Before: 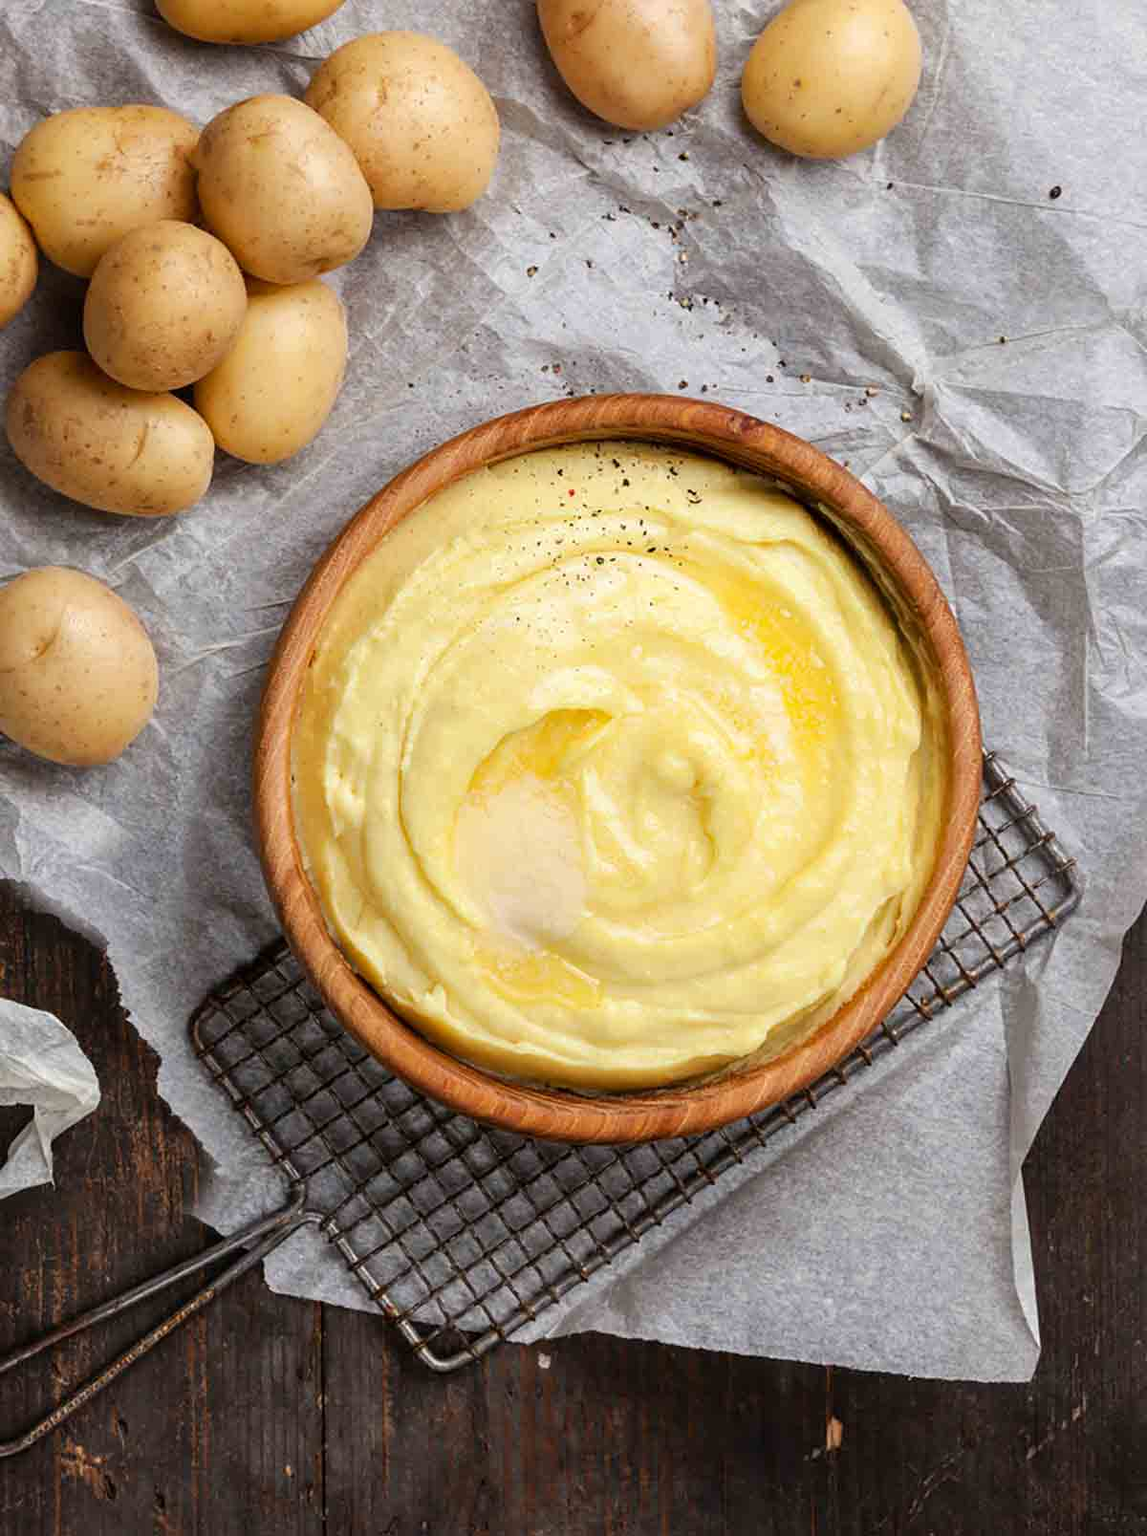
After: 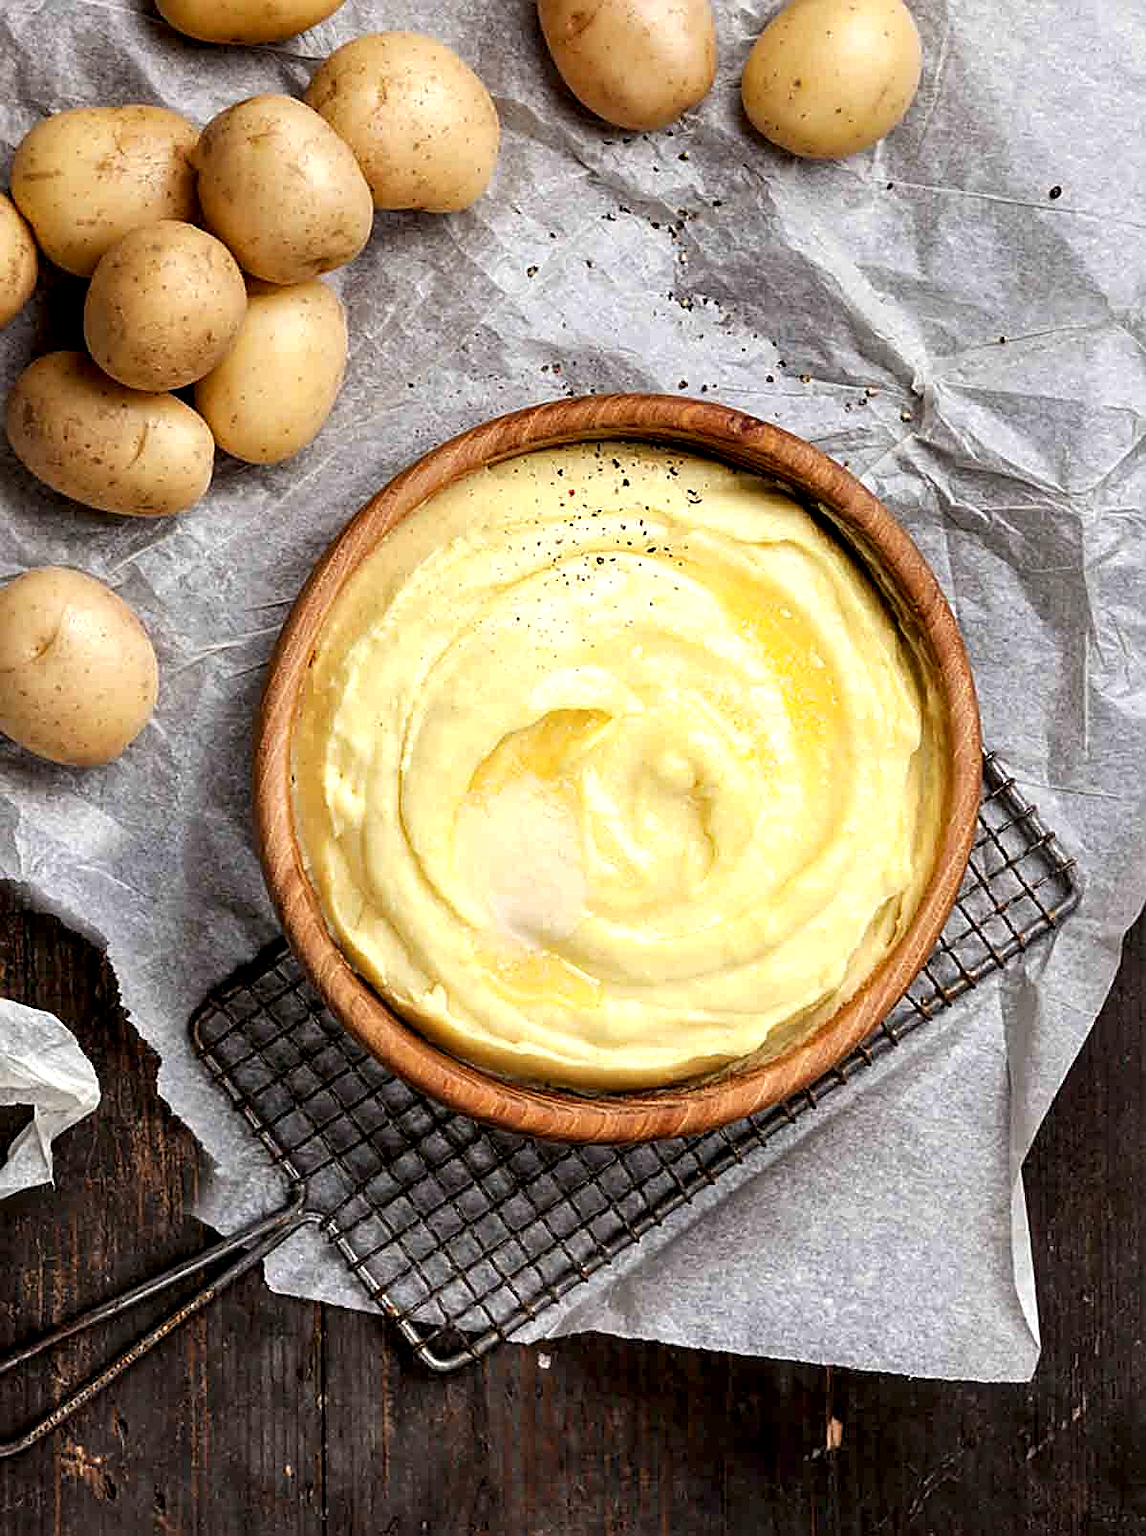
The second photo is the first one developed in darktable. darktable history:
local contrast: highlights 162%, shadows 140%, detail 140%, midtone range 0.26
sharpen: on, module defaults
